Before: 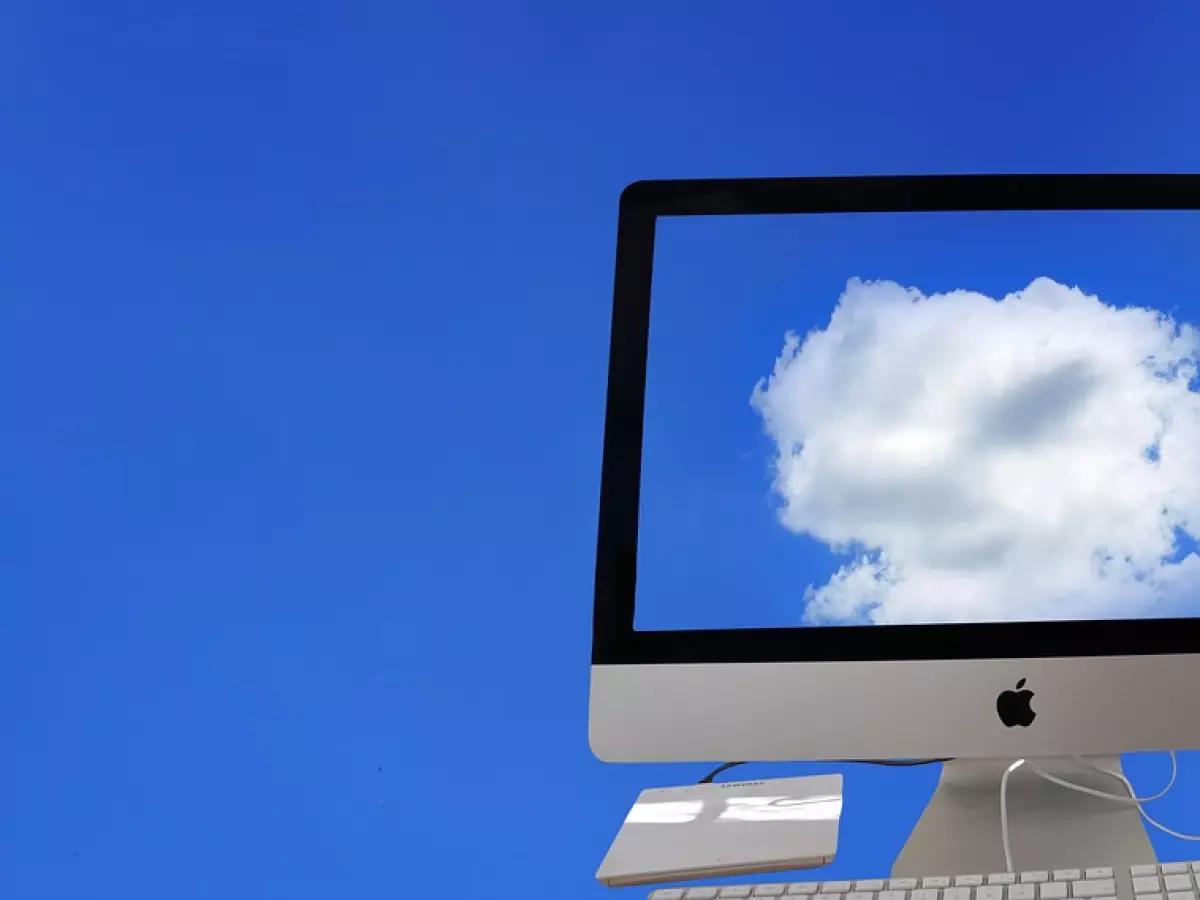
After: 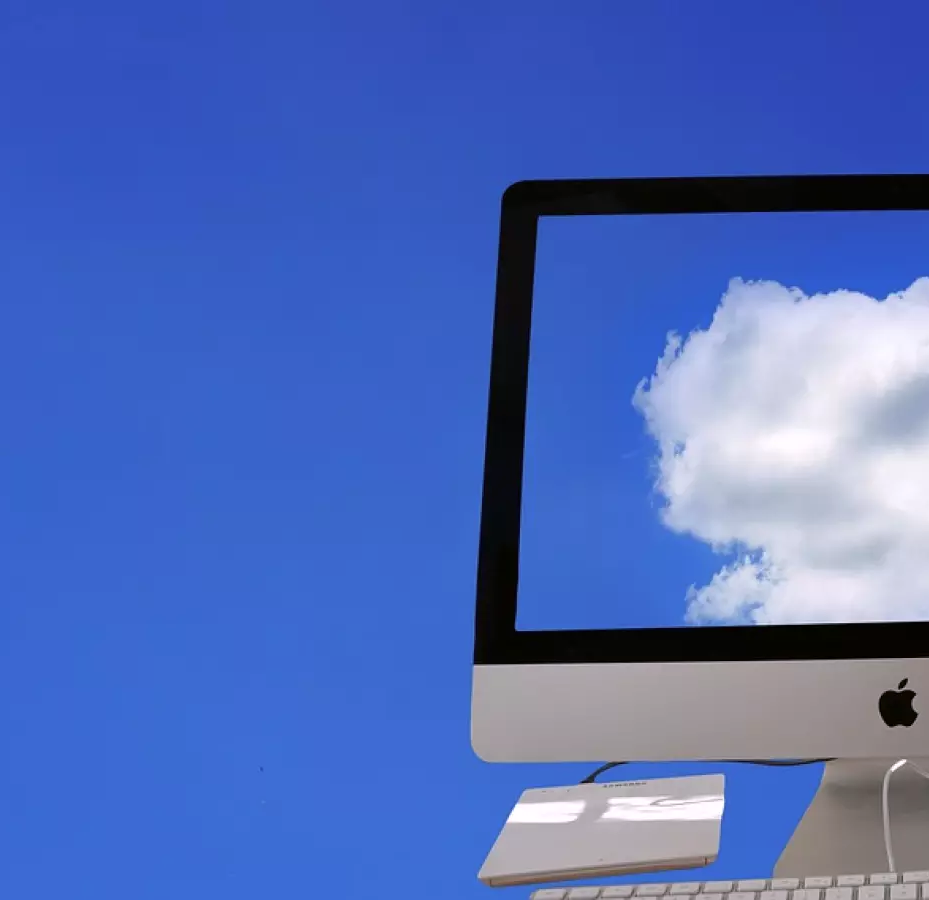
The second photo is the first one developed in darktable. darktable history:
color correction: highlights a* 3.12, highlights b* -1.55, shadows a* -0.101, shadows b* 2.52, saturation 0.98
crop: left 9.88%, right 12.664%
